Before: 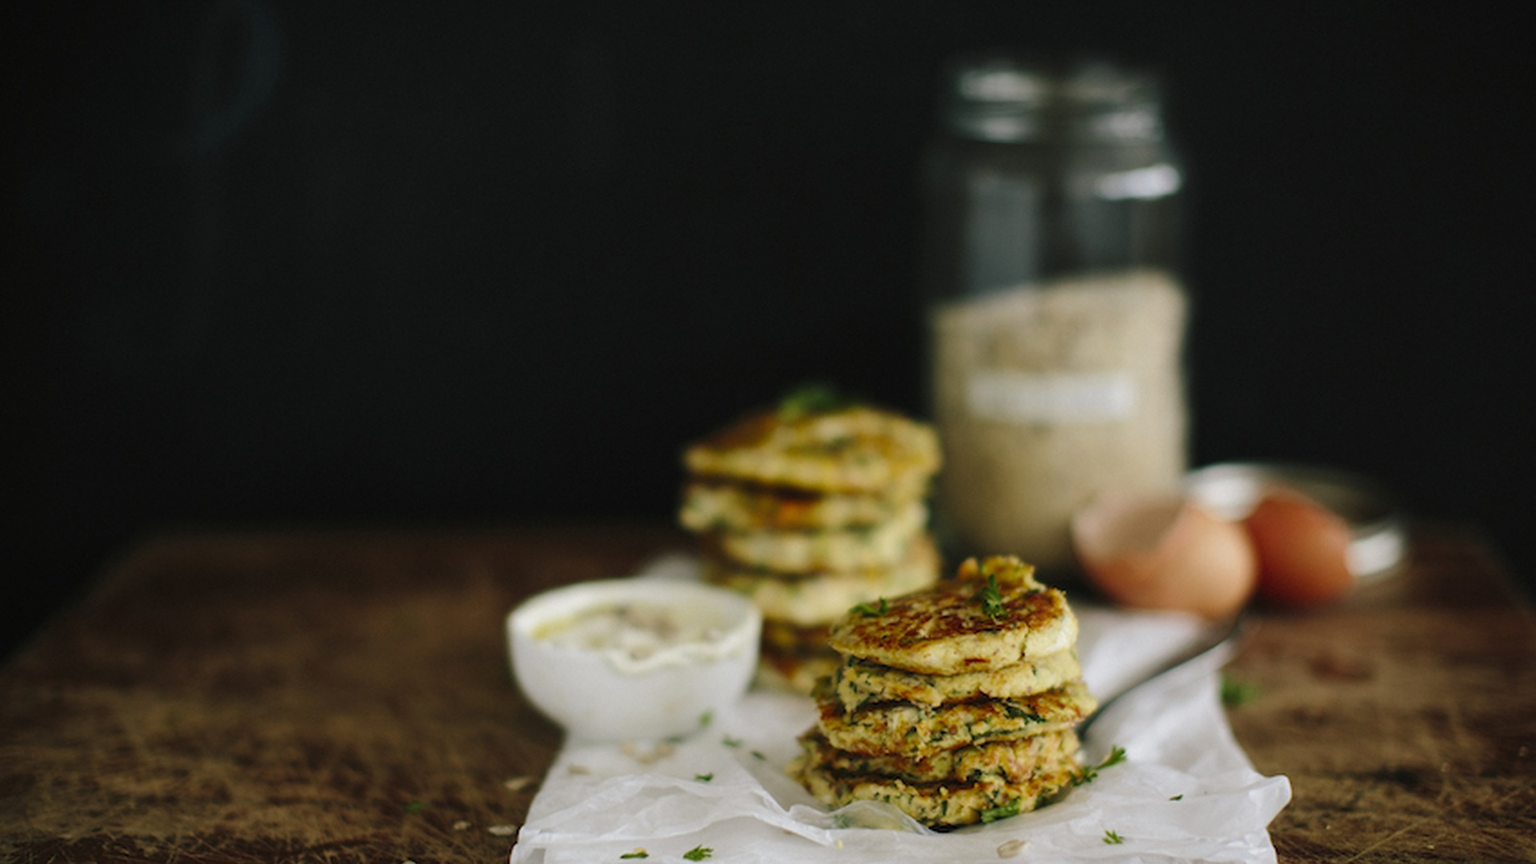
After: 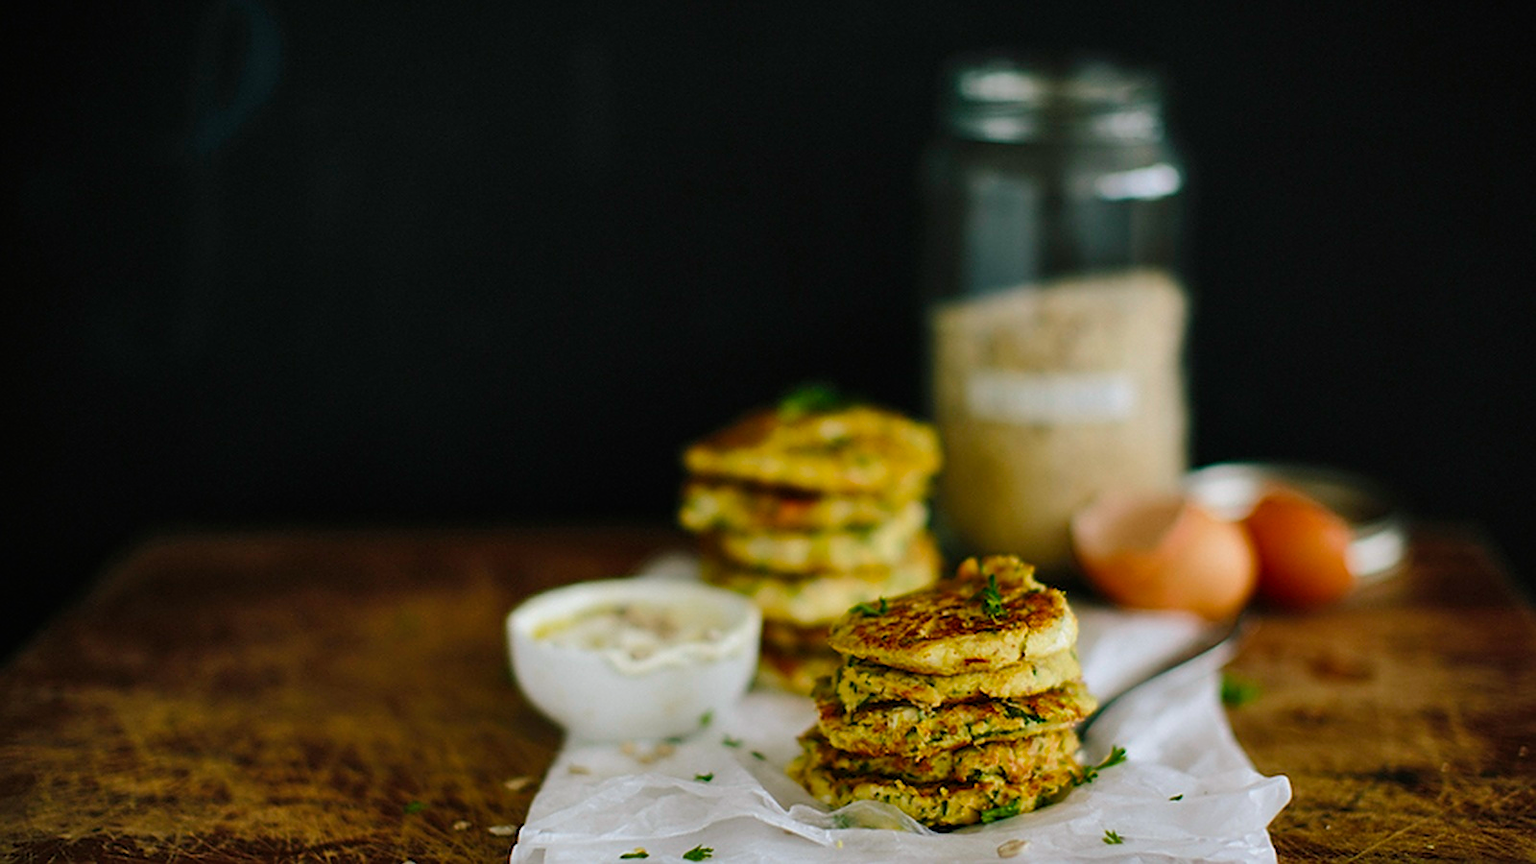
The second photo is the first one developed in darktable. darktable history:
white balance: red 0.988, blue 1.017
shadows and highlights: shadows 30.63, highlights -63.22, shadows color adjustment 98%, highlights color adjustment 58.61%, soften with gaussian
exposure: compensate highlight preservation false
color balance rgb: perceptual saturation grading › global saturation 30%, global vibrance 10%
sharpen: on, module defaults
